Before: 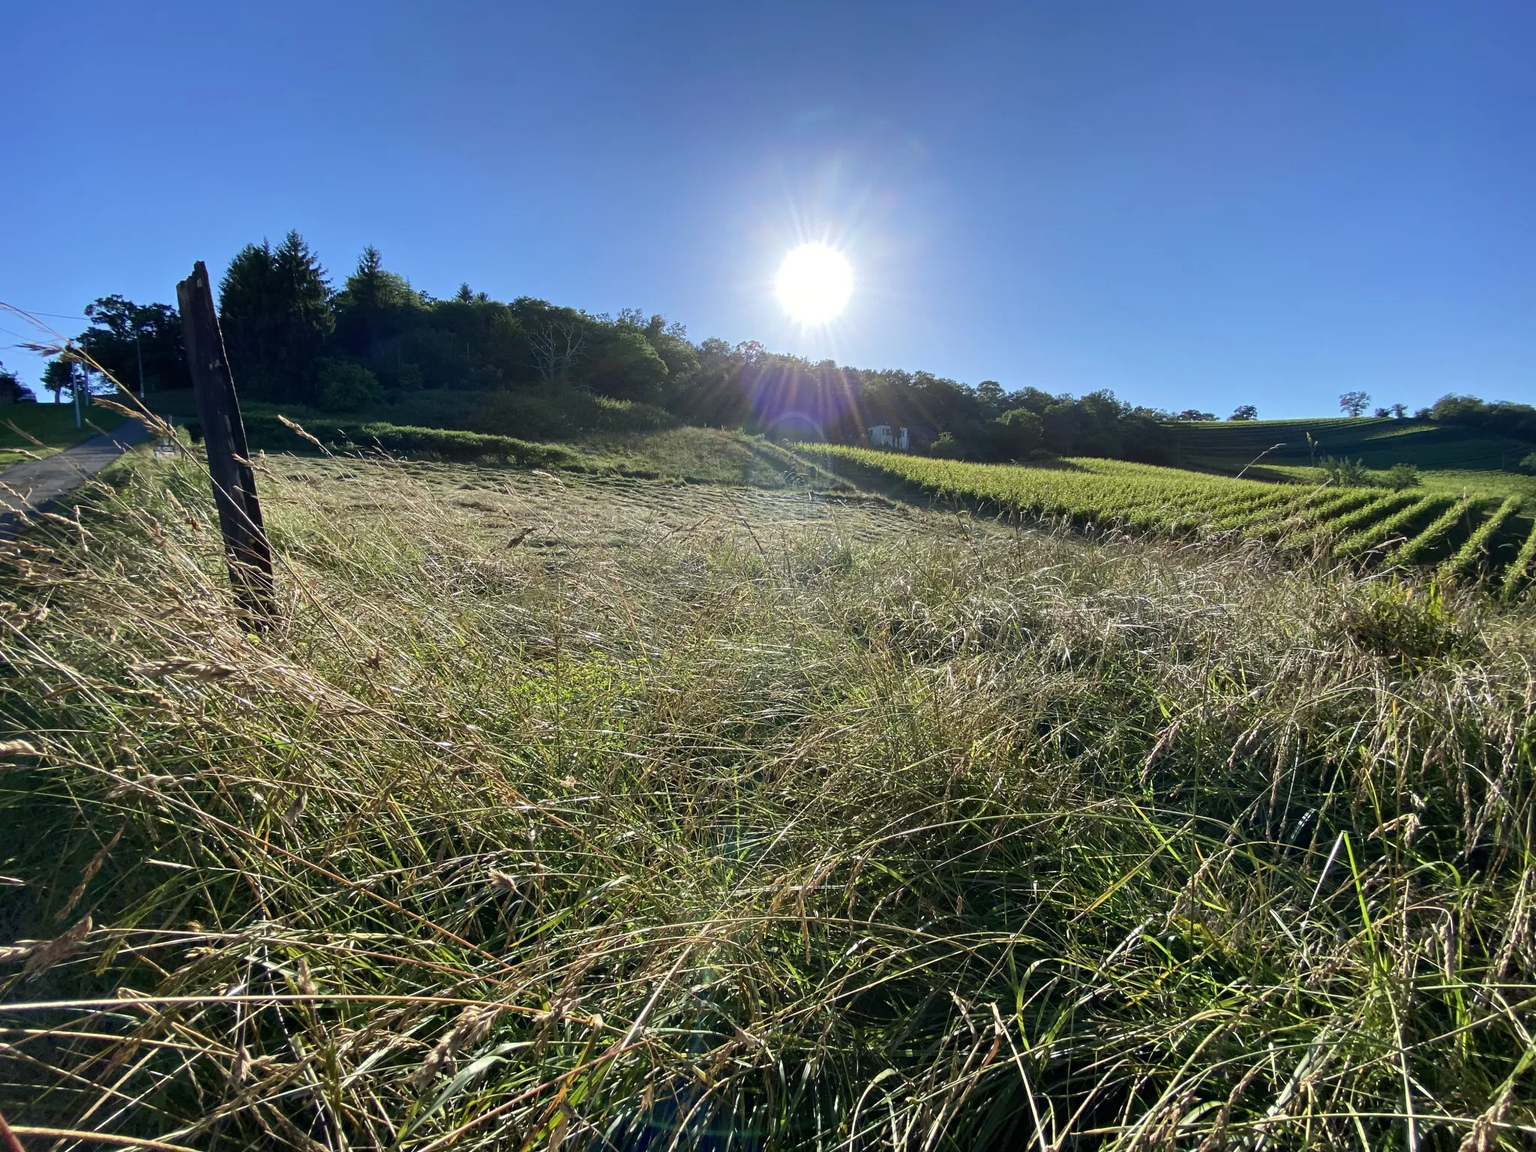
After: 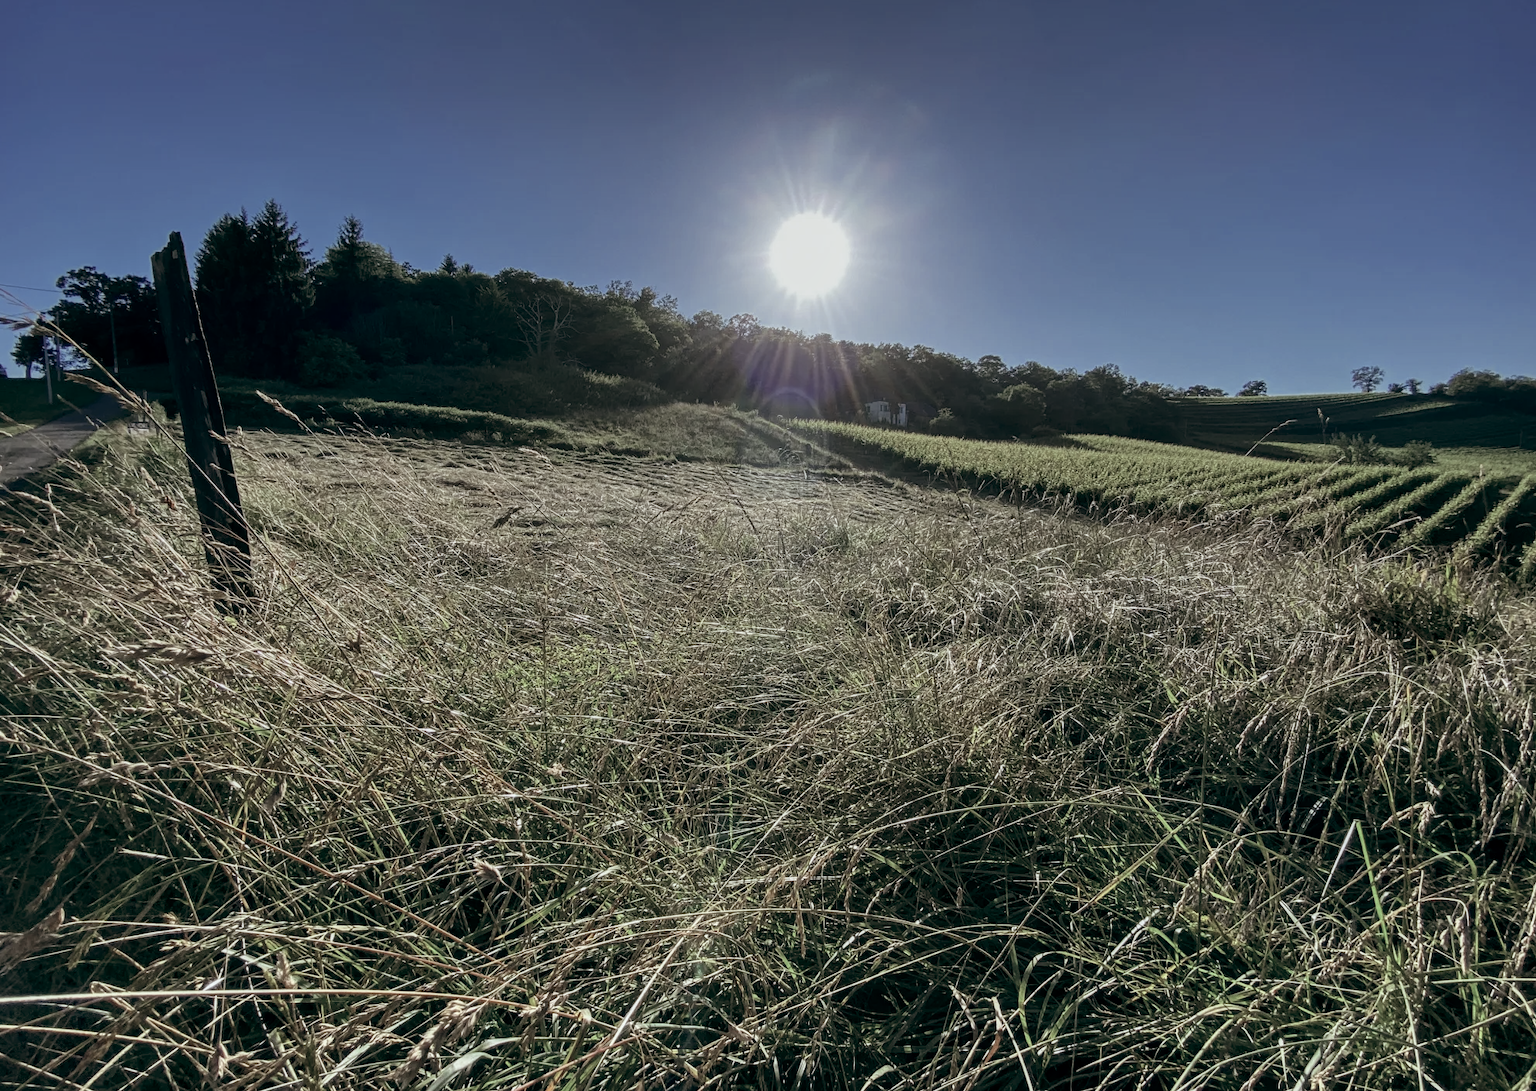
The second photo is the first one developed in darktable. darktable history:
color balance rgb: on, module defaults
crop: left 1.964%, top 3.251%, right 1.122%, bottom 4.933%
local contrast: on, module defaults
graduated density: on, module defaults
color balance: lift [1, 0.994, 1.002, 1.006], gamma [0.957, 1.081, 1.016, 0.919], gain [0.97, 0.972, 1.01, 1.028], input saturation 91.06%, output saturation 79.8%
color zones: curves: ch0 [(0, 0.5) (0.125, 0.4) (0.25, 0.5) (0.375, 0.4) (0.5, 0.4) (0.625, 0.35) (0.75, 0.35) (0.875, 0.5)]; ch1 [(0, 0.35) (0.125, 0.45) (0.25, 0.35) (0.375, 0.35) (0.5, 0.35) (0.625, 0.35) (0.75, 0.45) (0.875, 0.35)]; ch2 [(0, 0.6) (0.125, 0.5) (0.25, 0.5) (0.375, 0.6) (0.5, 0.6) (0.625, 0.5) (0.75, 0.5) (0.875, 0.5)]
